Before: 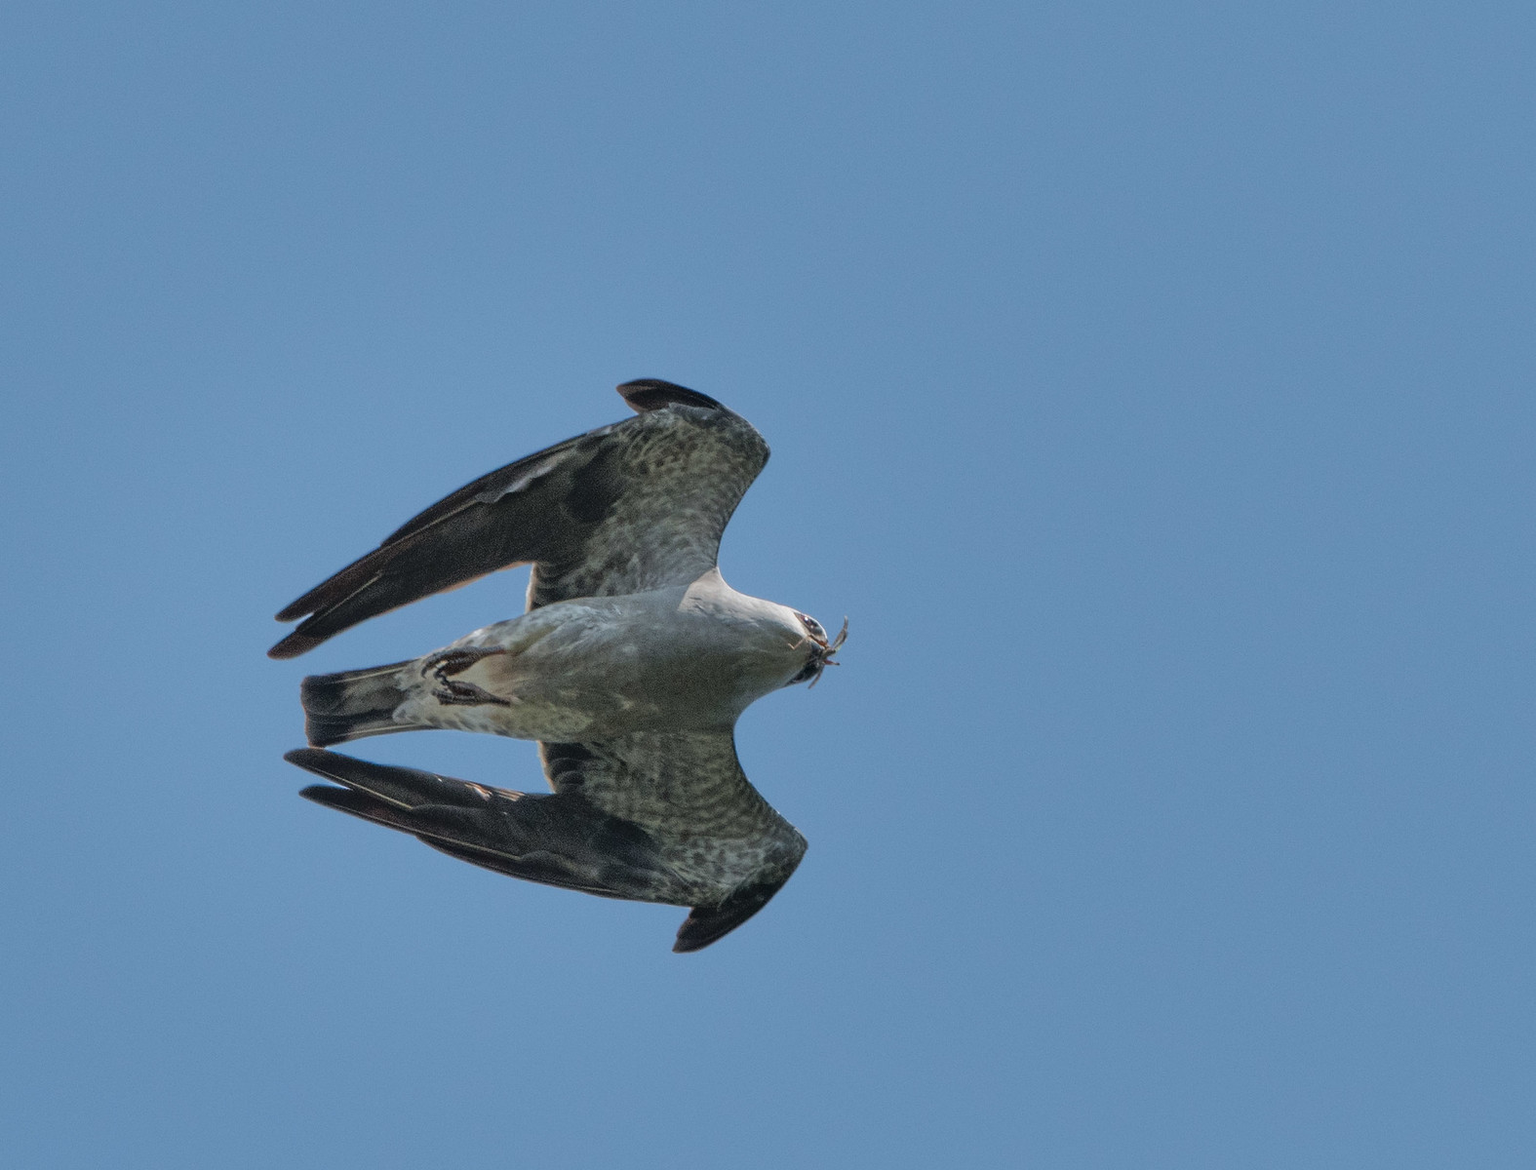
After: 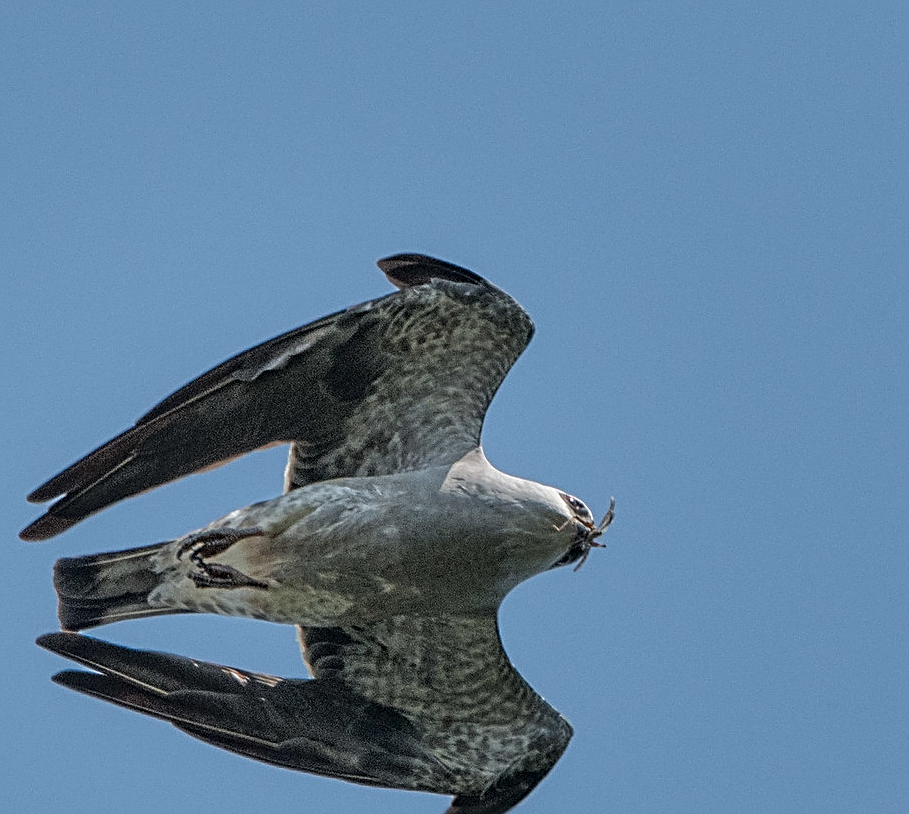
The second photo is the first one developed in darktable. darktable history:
crop: left 16.253%, top 11.274%, right 26.03%, bottom 20.839%
local contrast: on, module defaults
sharpen: radius 2.845, amount 0.711
